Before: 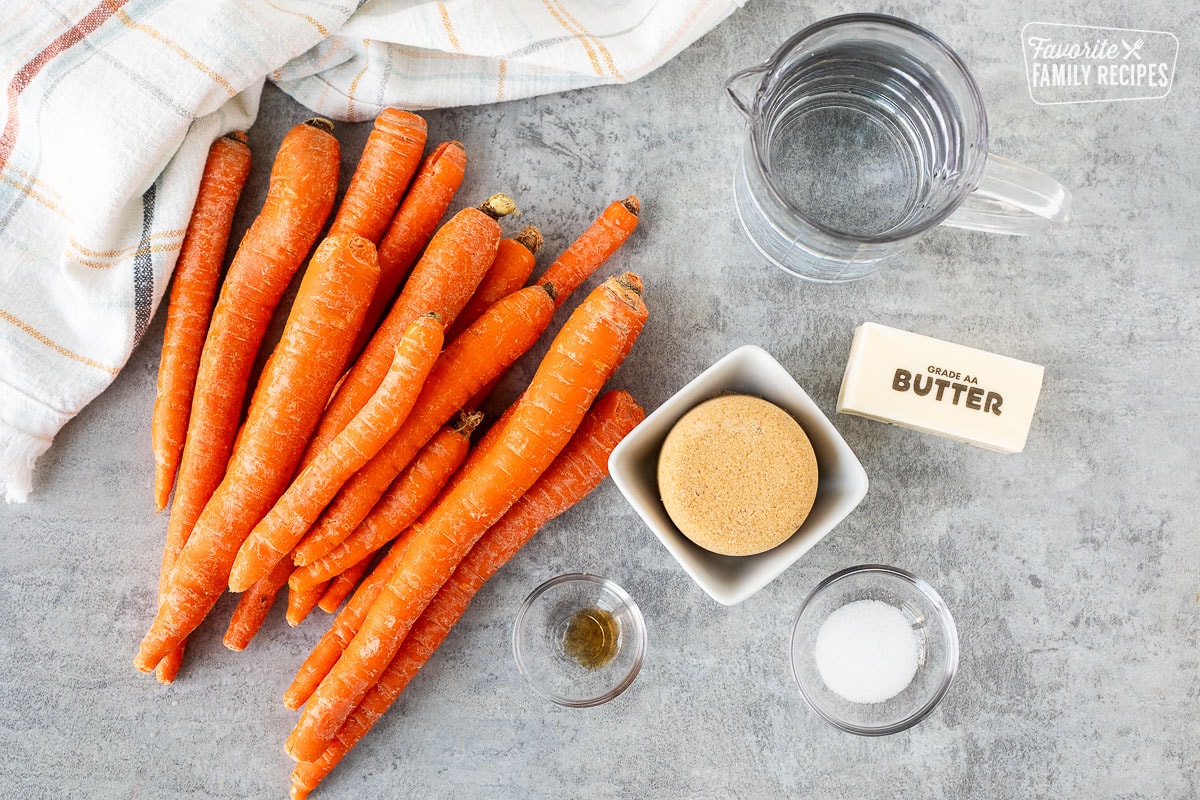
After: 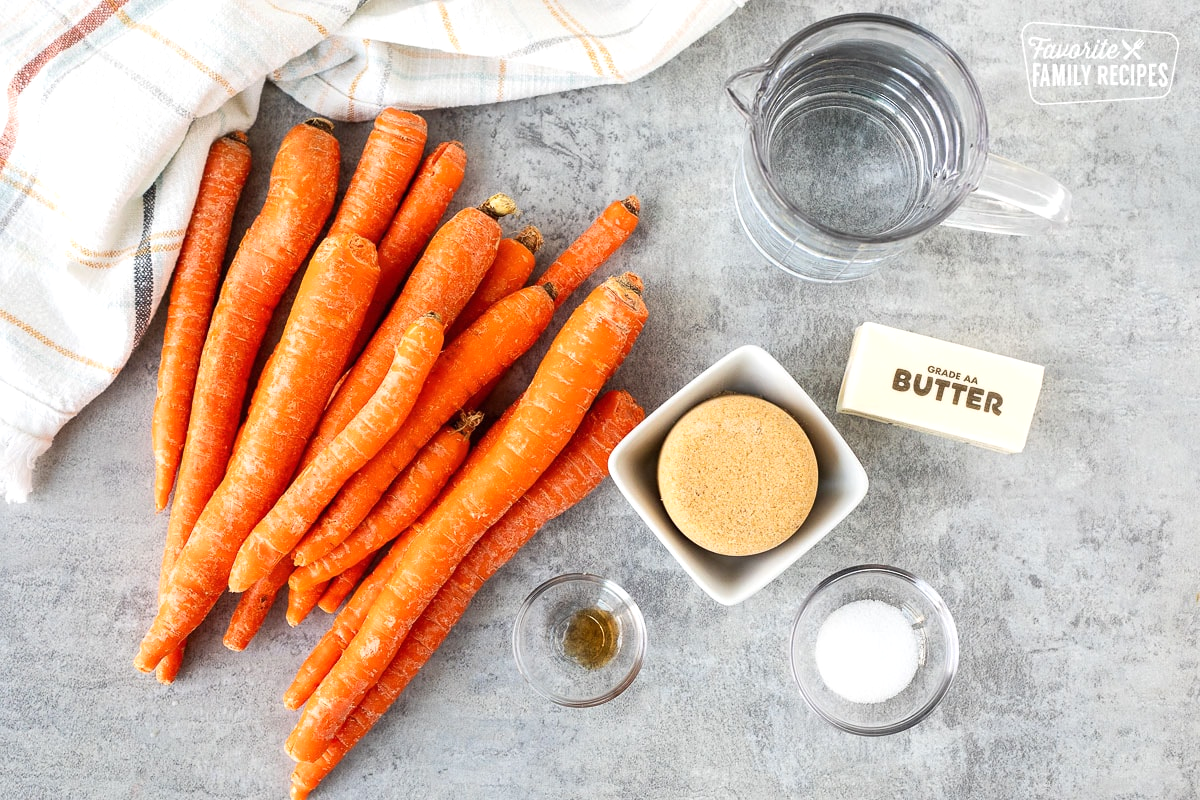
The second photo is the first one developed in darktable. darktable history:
exposure: black level correction 0, exposure 0.198 EV, compensate exposure bias true, compensate highlight preservation false
